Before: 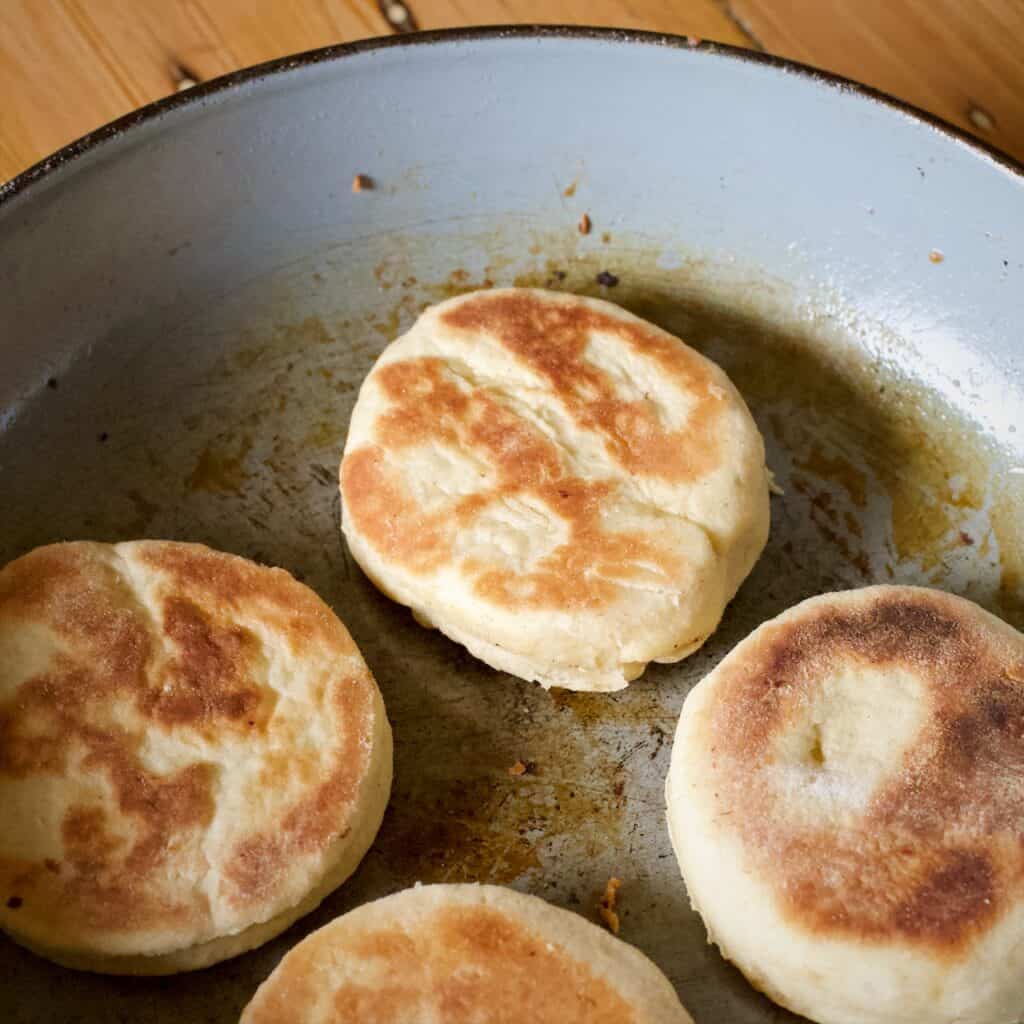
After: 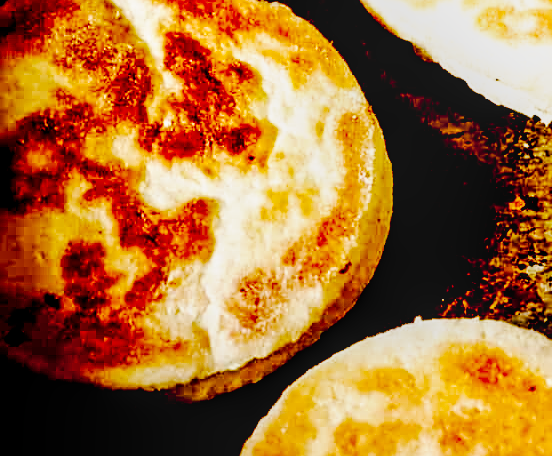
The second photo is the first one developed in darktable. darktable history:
tone curve: curves: ch0 [(0, 0) (0.052, 0.018) (0.236, 0.207) (0.41, 0.417) (0.485, 0.518) (0.54, 0.584) (0.625, 0.666) (0.845, 0.828) (0.994, 0.964)]; ch1 [(0, 0.055) (0.15, 0.117) (0.317, 0.34) (0.382, 0.408) (0.434, 0.441) (0.472, 0.479) (0.498, 0.501) (0.557, 0.558) (0.616, 0.59) (0.739, 0.7) (0.873, 0.857) (1, 0.928)]; ch2 [(0, 0) (0.352, 0.403) (0.447, 0.466) (0.482, 0.482) (0.528, 0.526) (0.586, 0.577) (0.618, 0.621) (0.785, 0.747) (1, 1)], preserve colors none
exposure: black level correction 0.055, exposure -0.032 EV, compensate highlight preservation false
crop and rotate: top 55.27%, right 46.028%, bottom 0.171%
local contrast: on, module defaults
sharpen: on, module defaults
base curve: curves: ch0 [(0, 0) (0.007, 0.004) (0.027, 0.03) (0.046, 0.07) (0.207, 0.54) (0.442, 0.872) (0.673, 0.972) (1, 1)], preserve colors none
contrast equalizer: y [[0.5, 0.486, 0.447, 0.446, 0.489, 0.5], [0.5 ×6], [0.5 ×6], [0 ×6], [0 ×6]], mix -0.999
